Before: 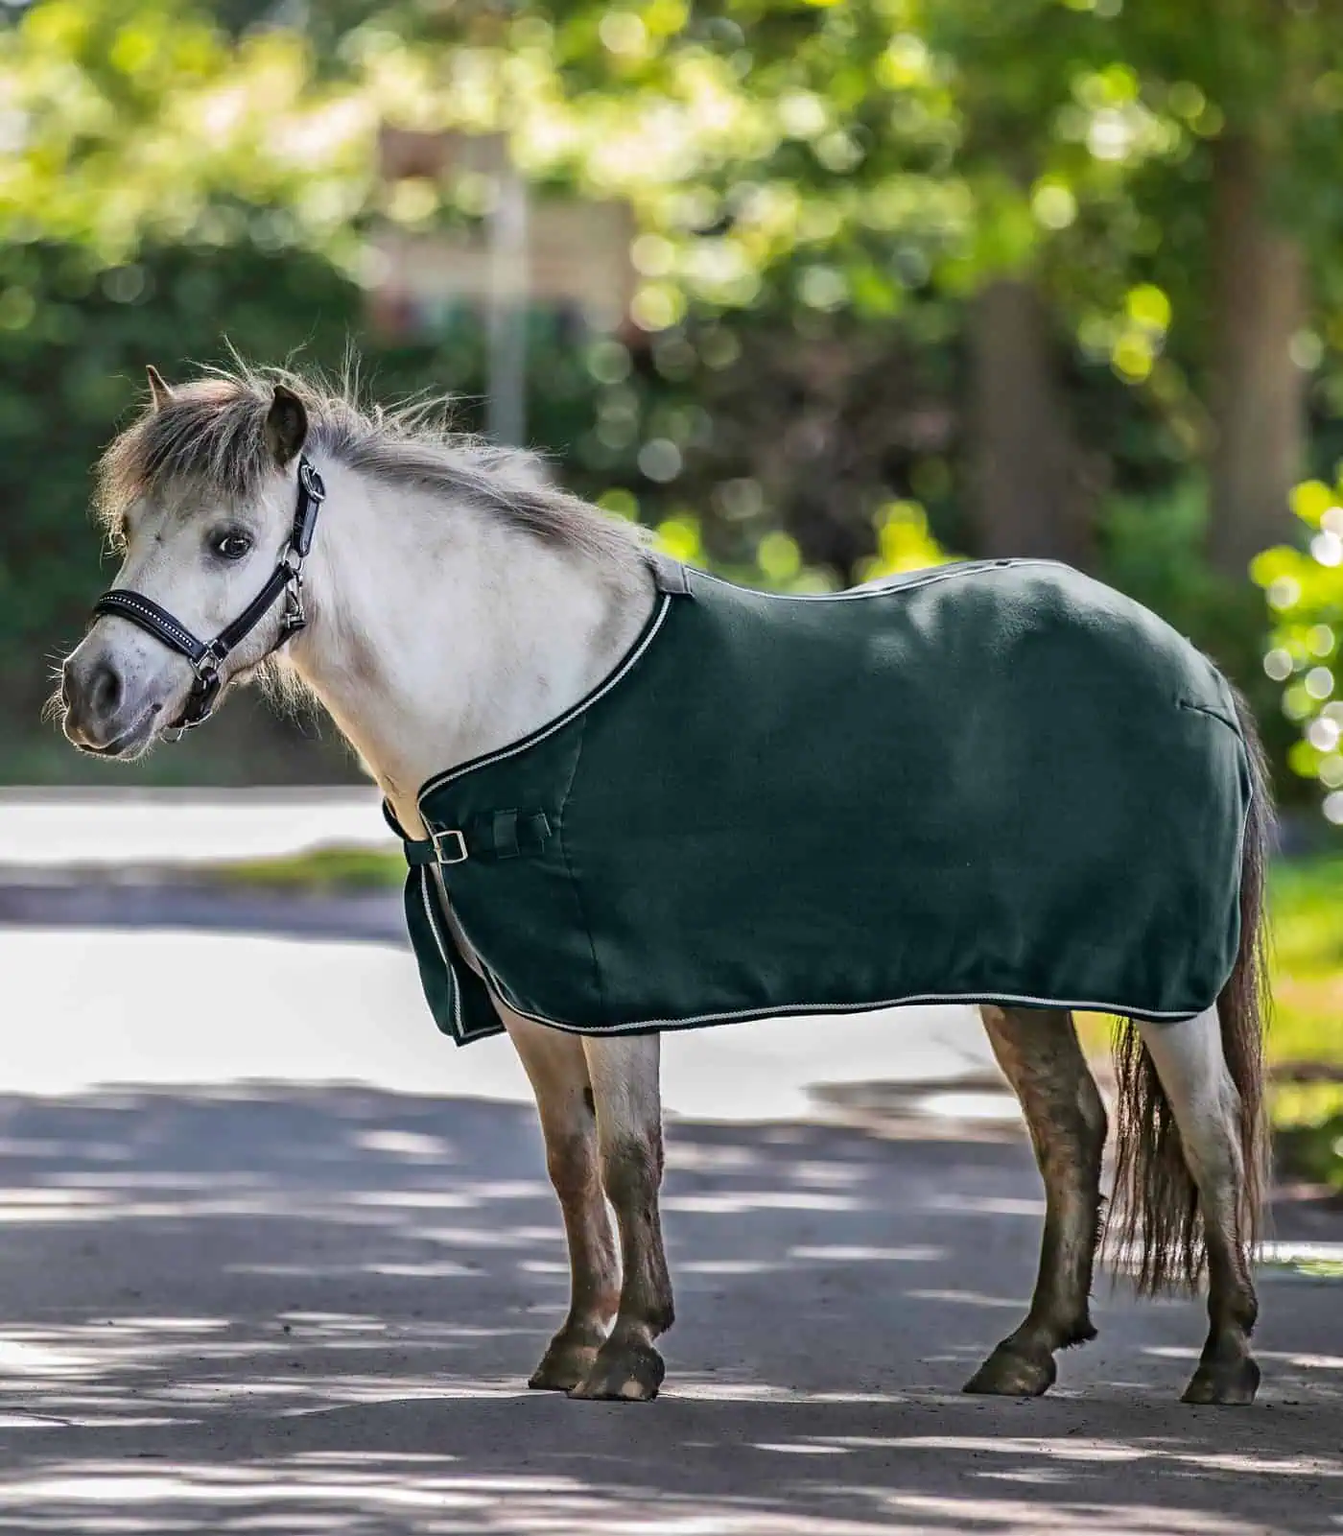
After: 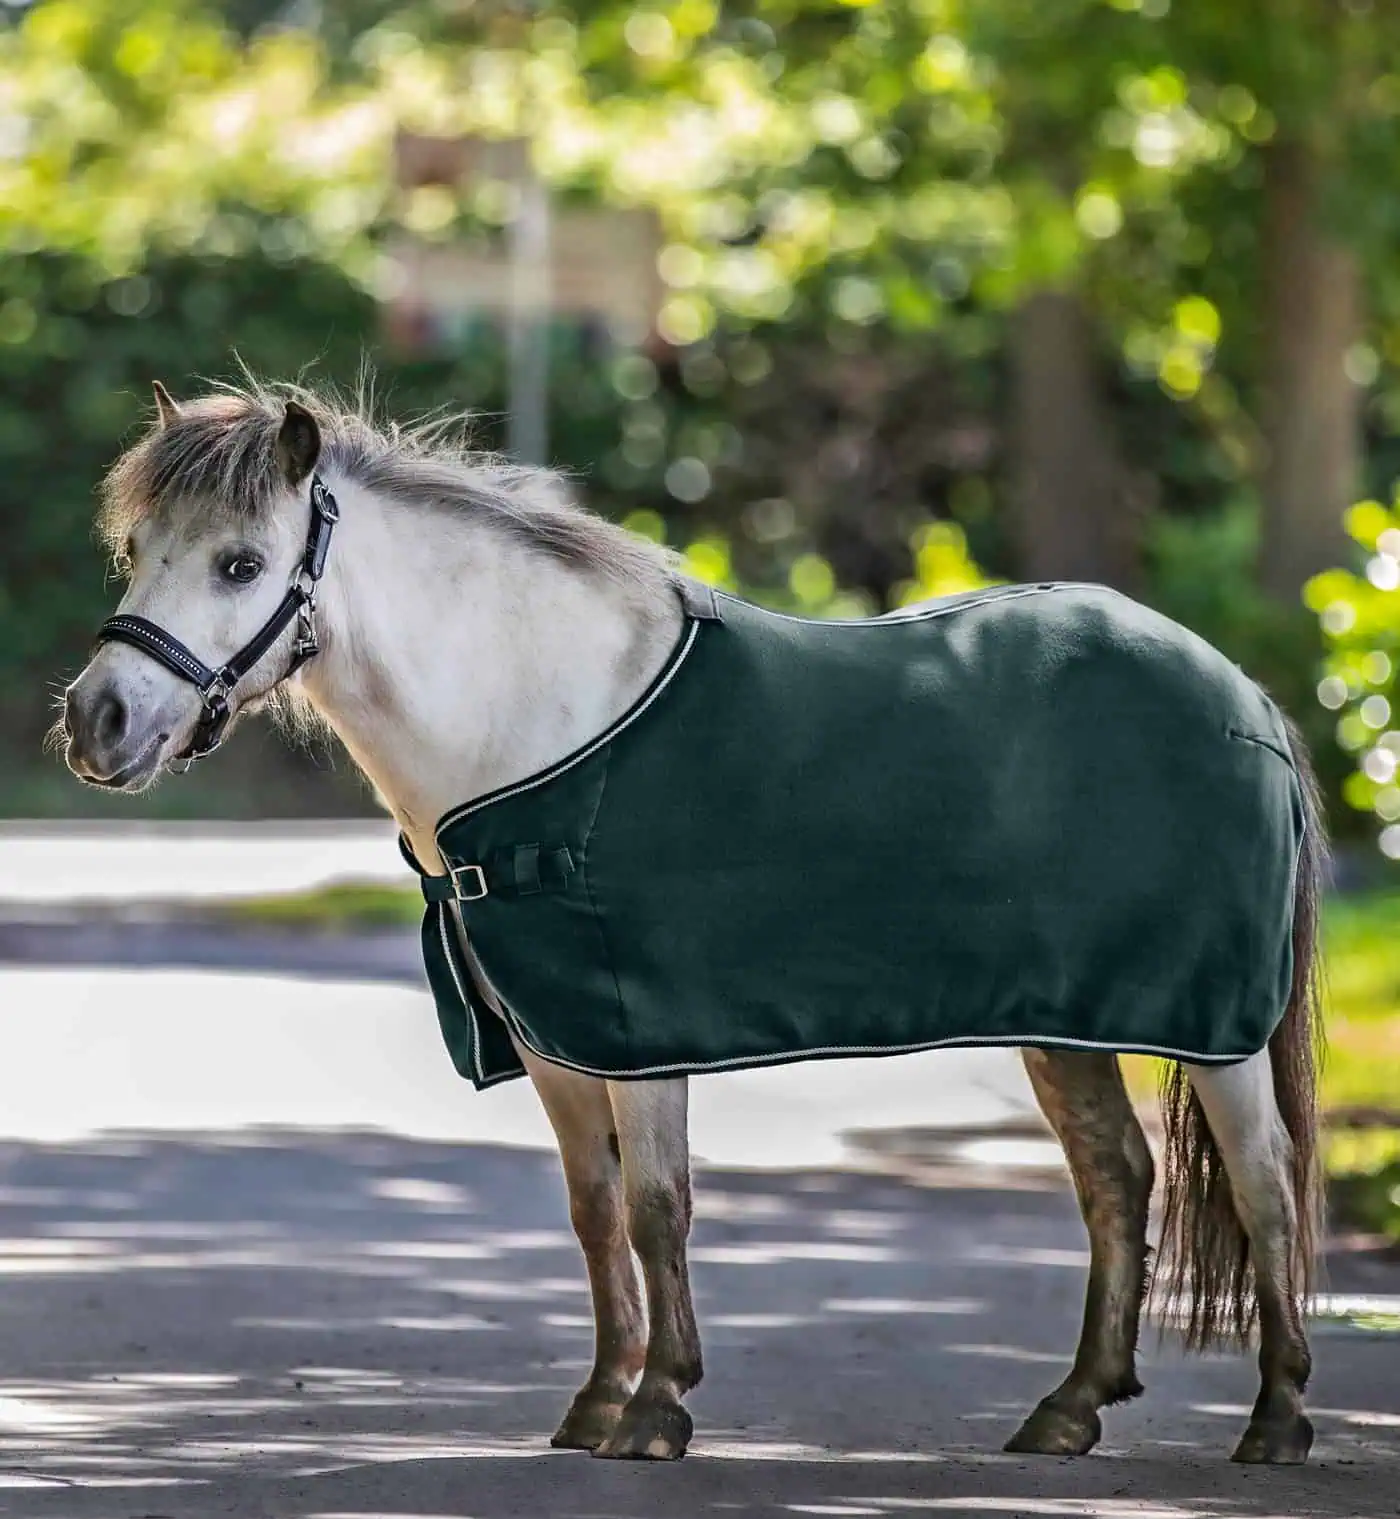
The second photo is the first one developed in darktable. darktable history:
crop and rotate: top 0%, bottom 5.097%
